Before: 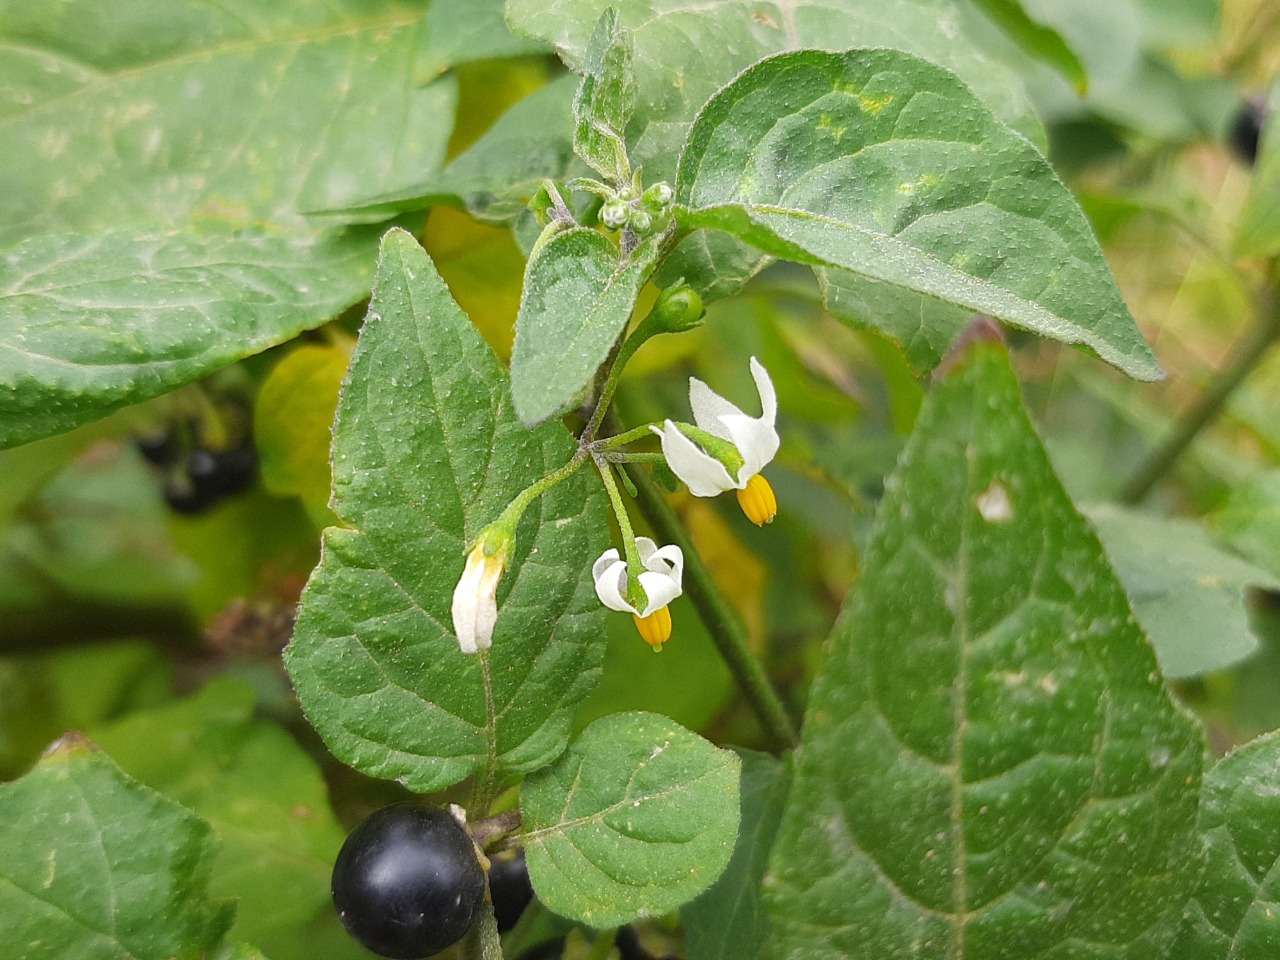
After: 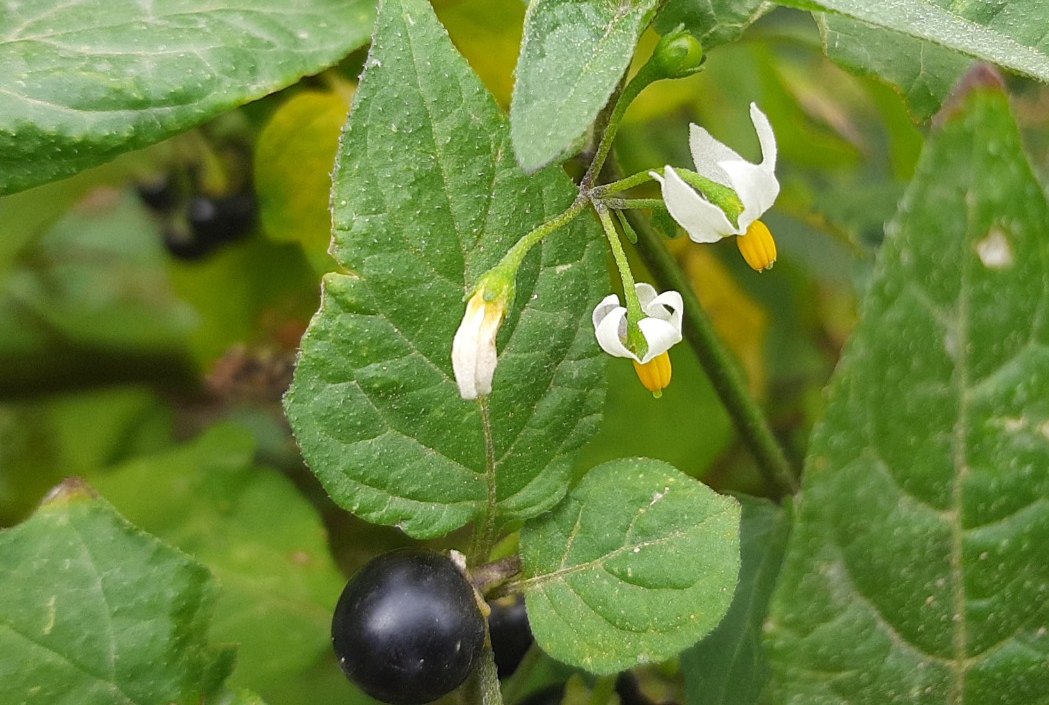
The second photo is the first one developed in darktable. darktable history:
crop: top 26.469%, right 17.984%
